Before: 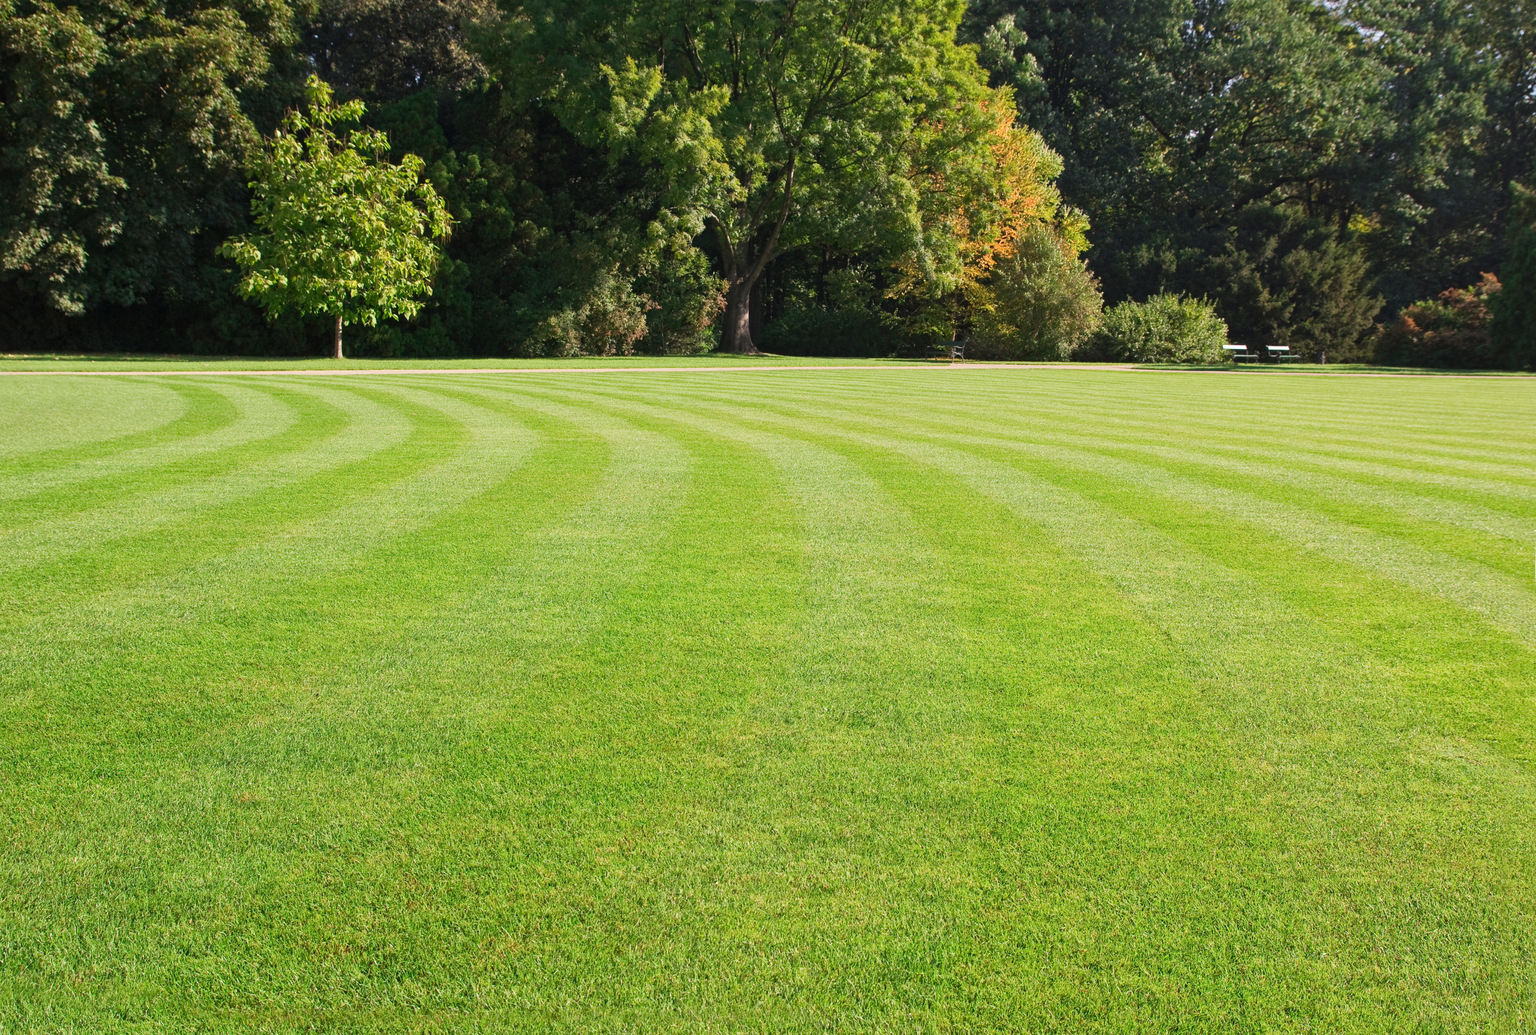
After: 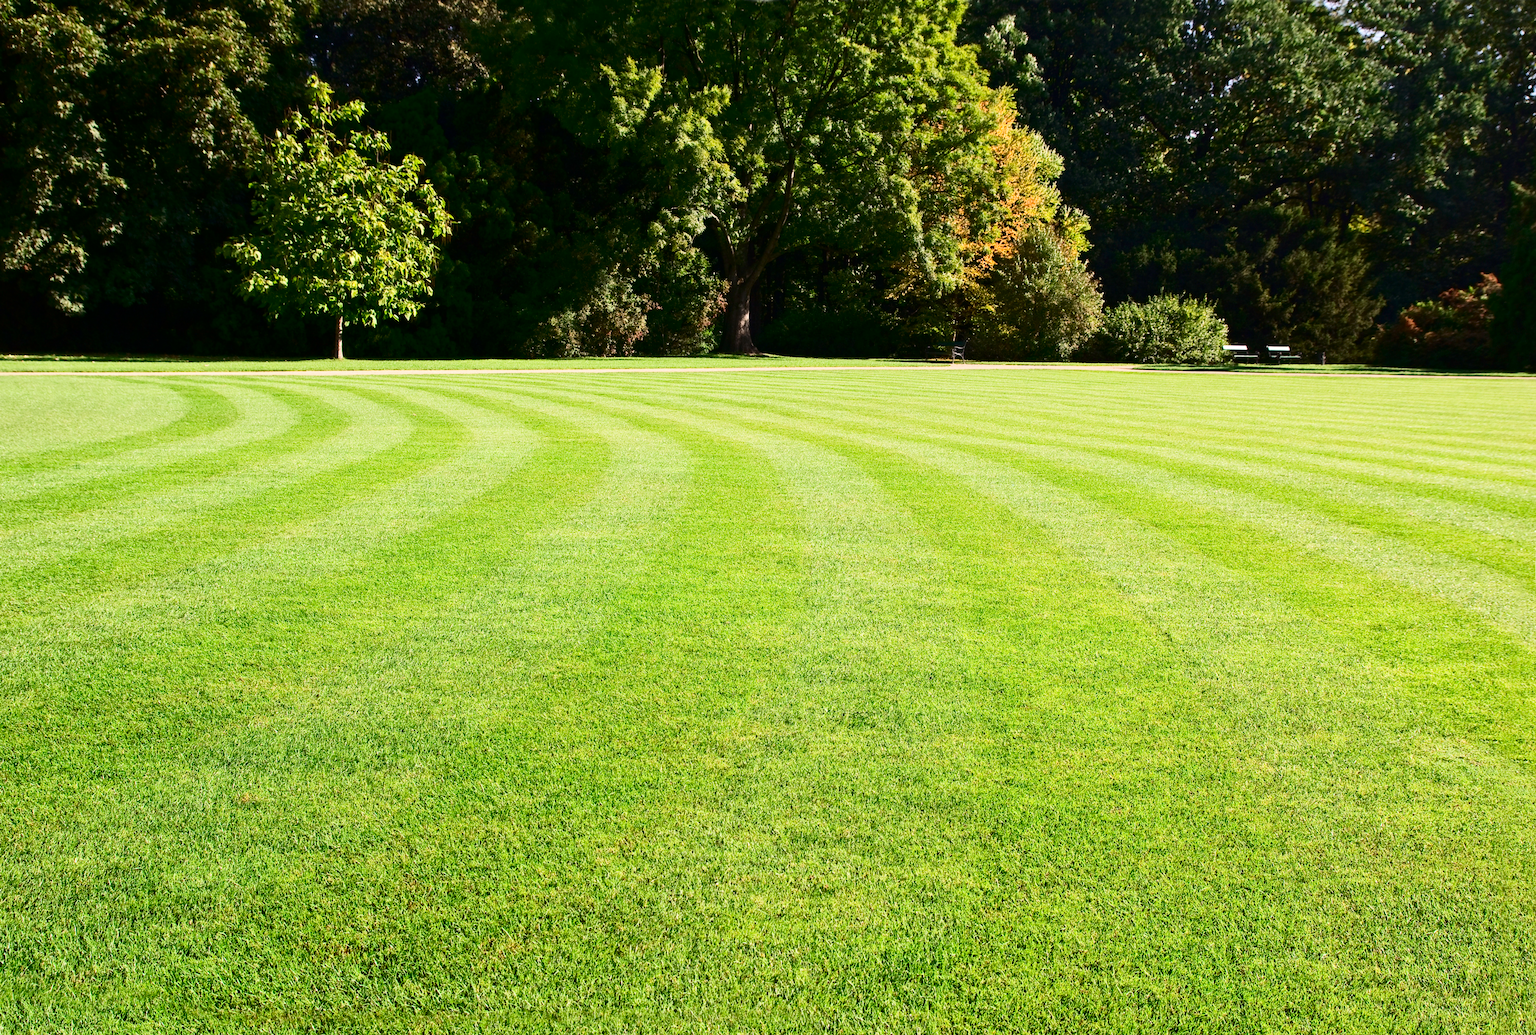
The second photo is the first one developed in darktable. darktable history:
contrast brightness saturation: contrast 0.32, brightness -0.08, saturation 0.17
shadows and highlights: shadows -10, white point adjustment 1.5, highlights 10
